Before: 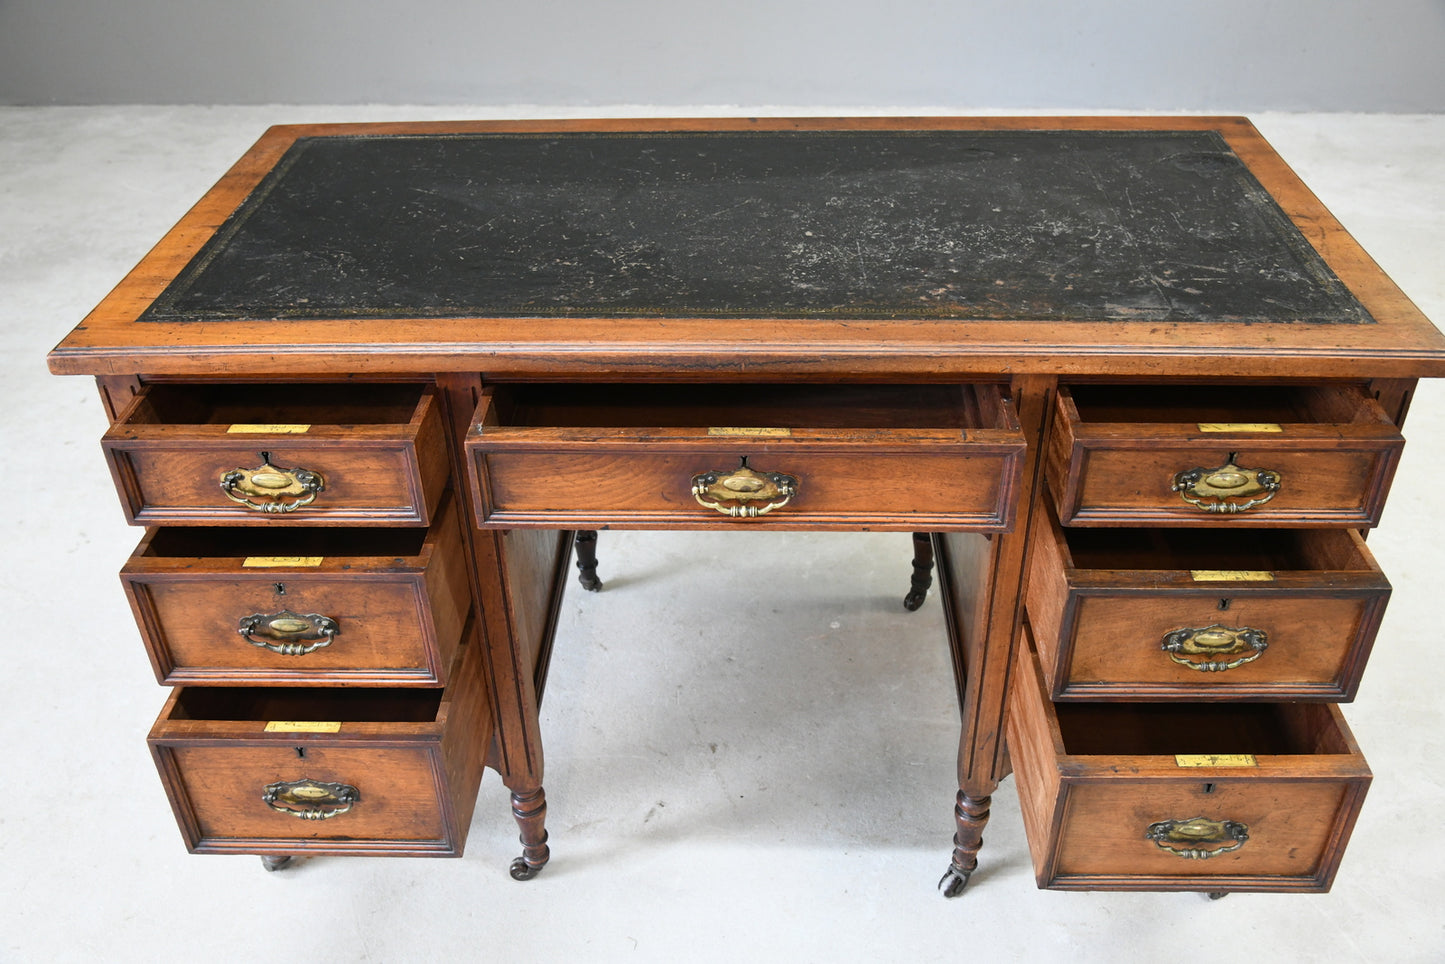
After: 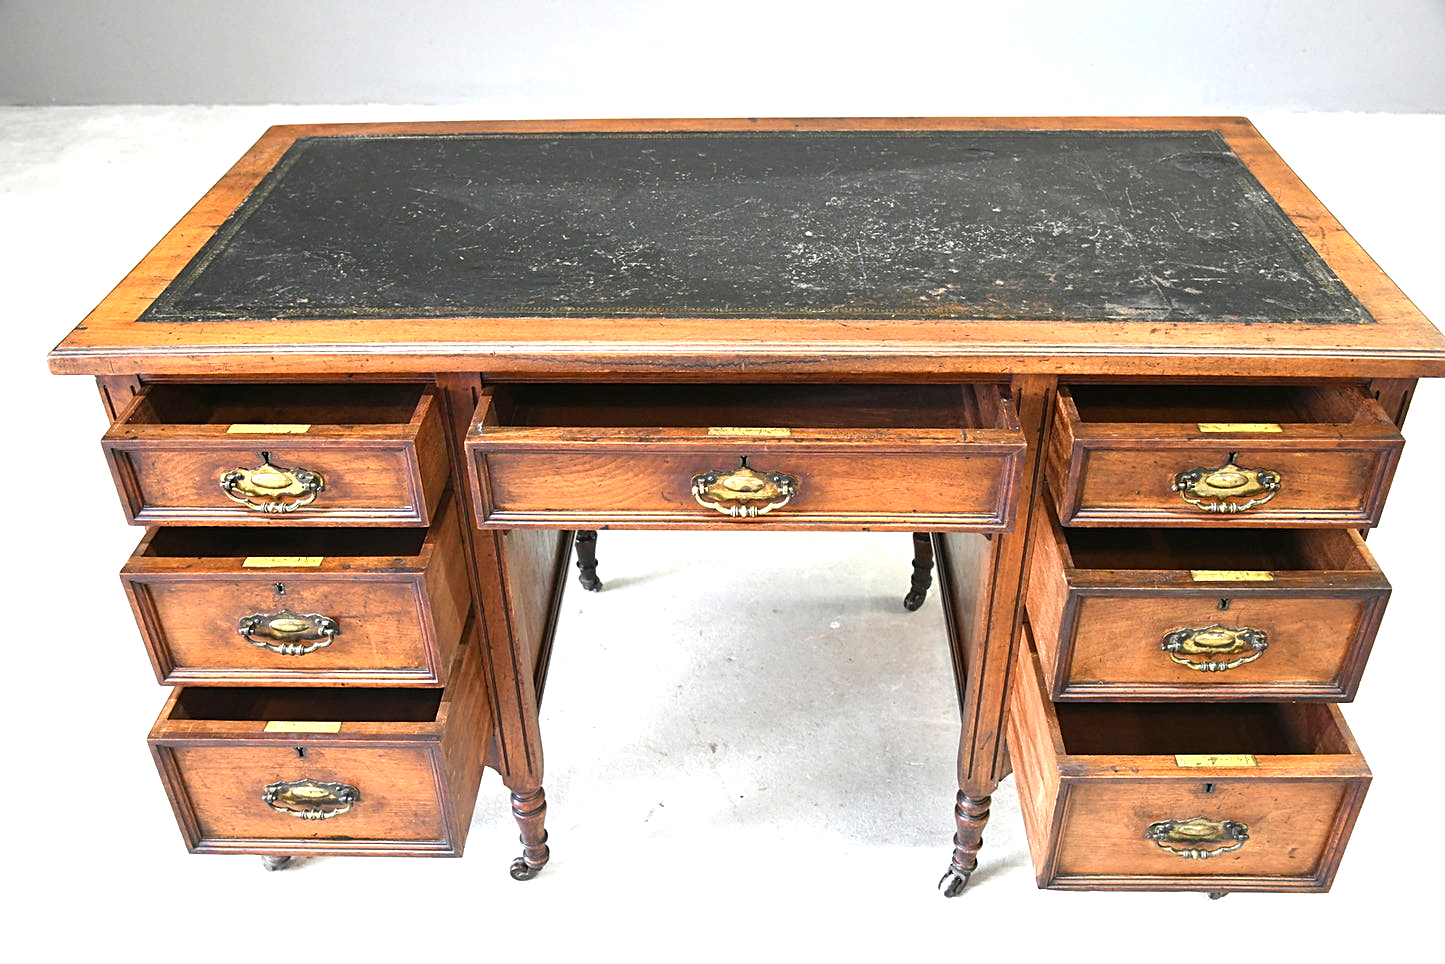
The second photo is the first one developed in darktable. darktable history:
color zones: curves: ch0 [(0, 0.5) (0.143, 0.5) (0.286, 0.5) (0.429, 0.5) (0.62, 0.489) (0.714, 0.445) (0.844, 0.496) (1, 0.5)]; ch1 [(0, 0.5) (0.143, 0.5) (0.286, 0.5) (0.429, 0.5) (0.571, 0.5) (0.714, 0.523) (0.857, 0.5) (1, 0.5)]
sharpen: on, module defaults
exposure: black level correction 0, exposure 0.951 EV, compensate highlight preservation false
